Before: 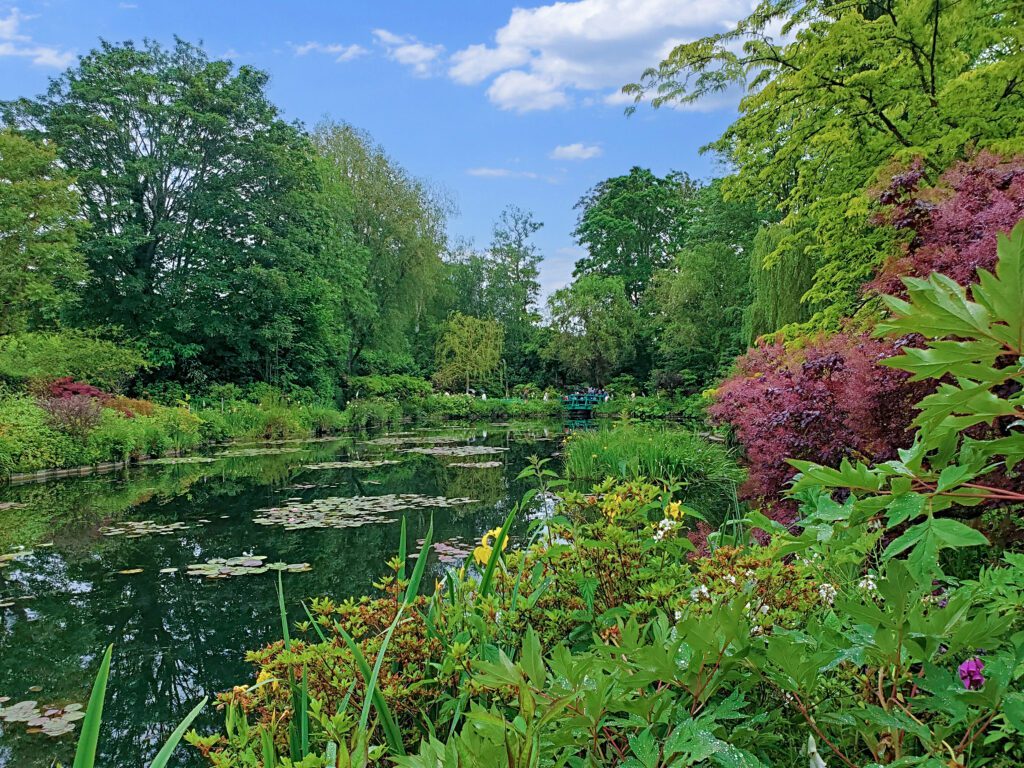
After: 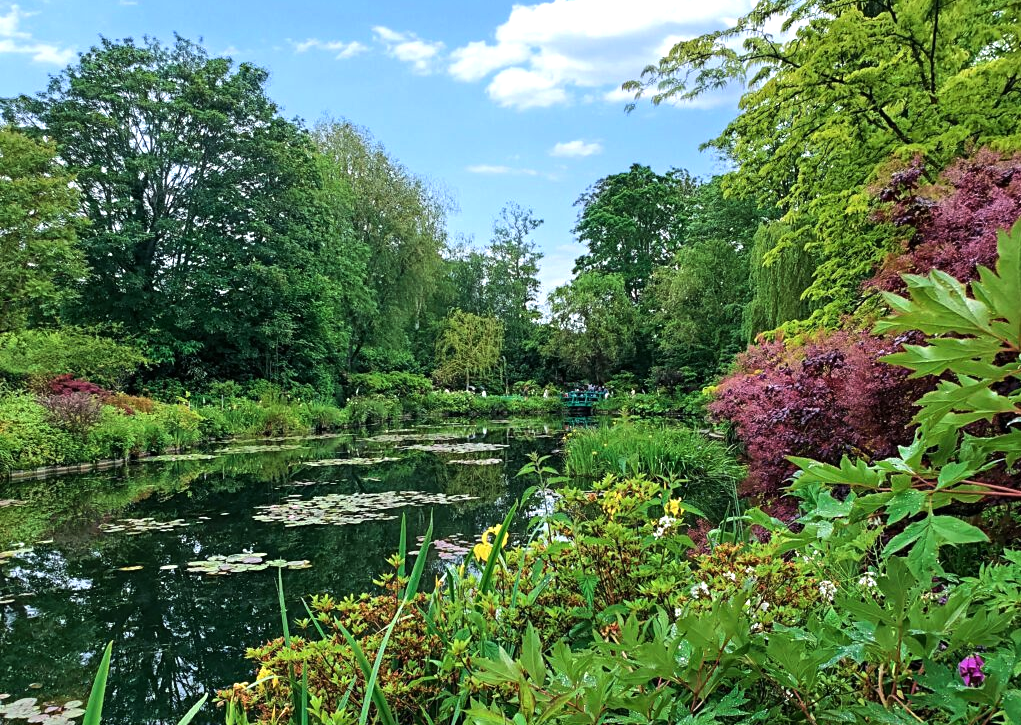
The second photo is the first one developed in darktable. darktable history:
crop: top 0.448%, right 0.264%, bottom 5.045%
tone equalizer: -8 EV -0.75 EV, -7 EV -0.7 EV, -6 EV -0.6 EV, -5 EV -0.4 EV, -3 EV 0.4 EV, -2 EV 0.6 EV, -1 EV 0.7 EV, +0 EV 0.75 EV, edges refinement/feathering 500, mask exposure compensation -1.57 EV, preserve details no
